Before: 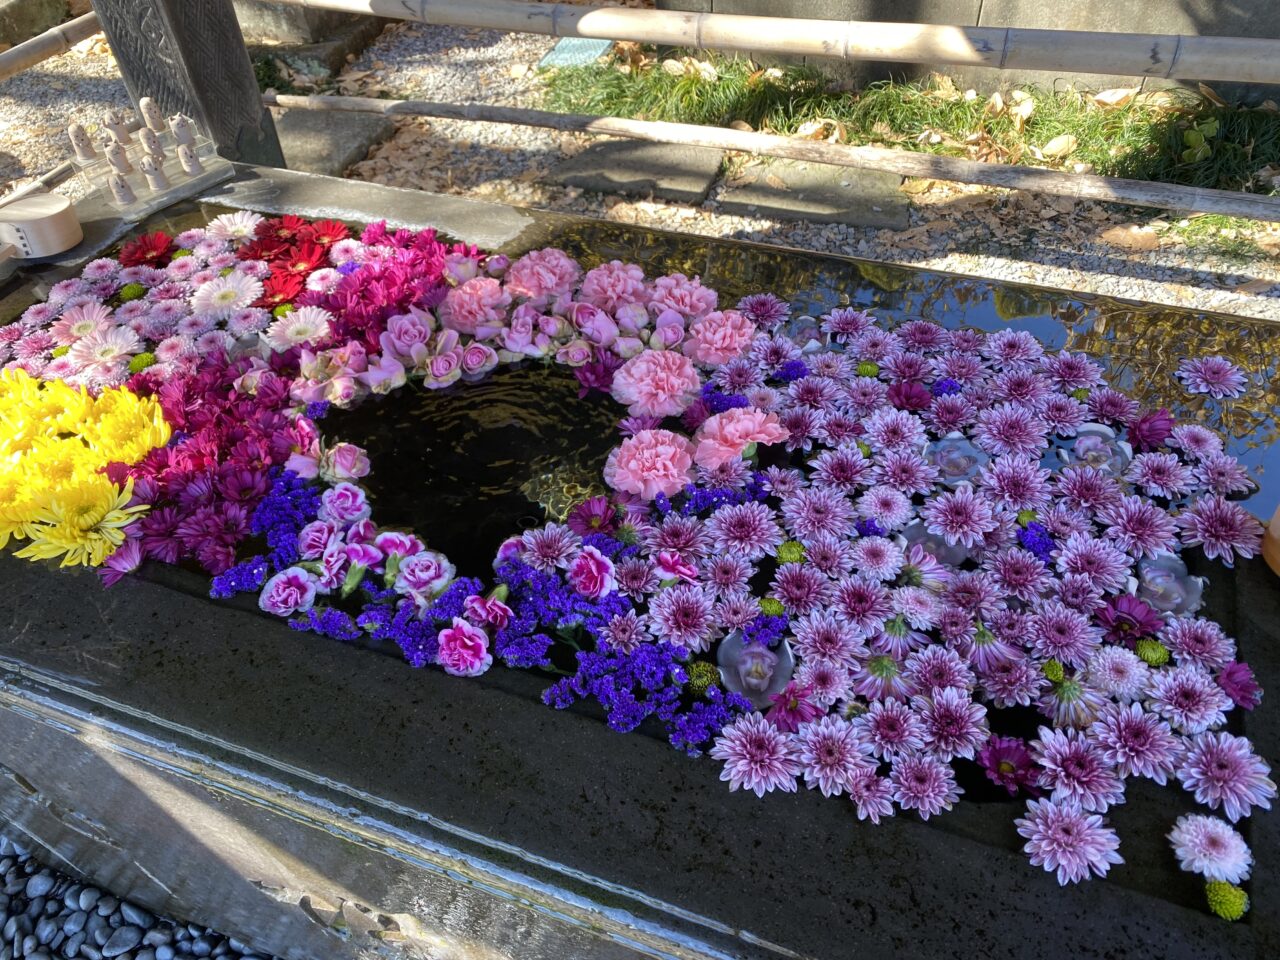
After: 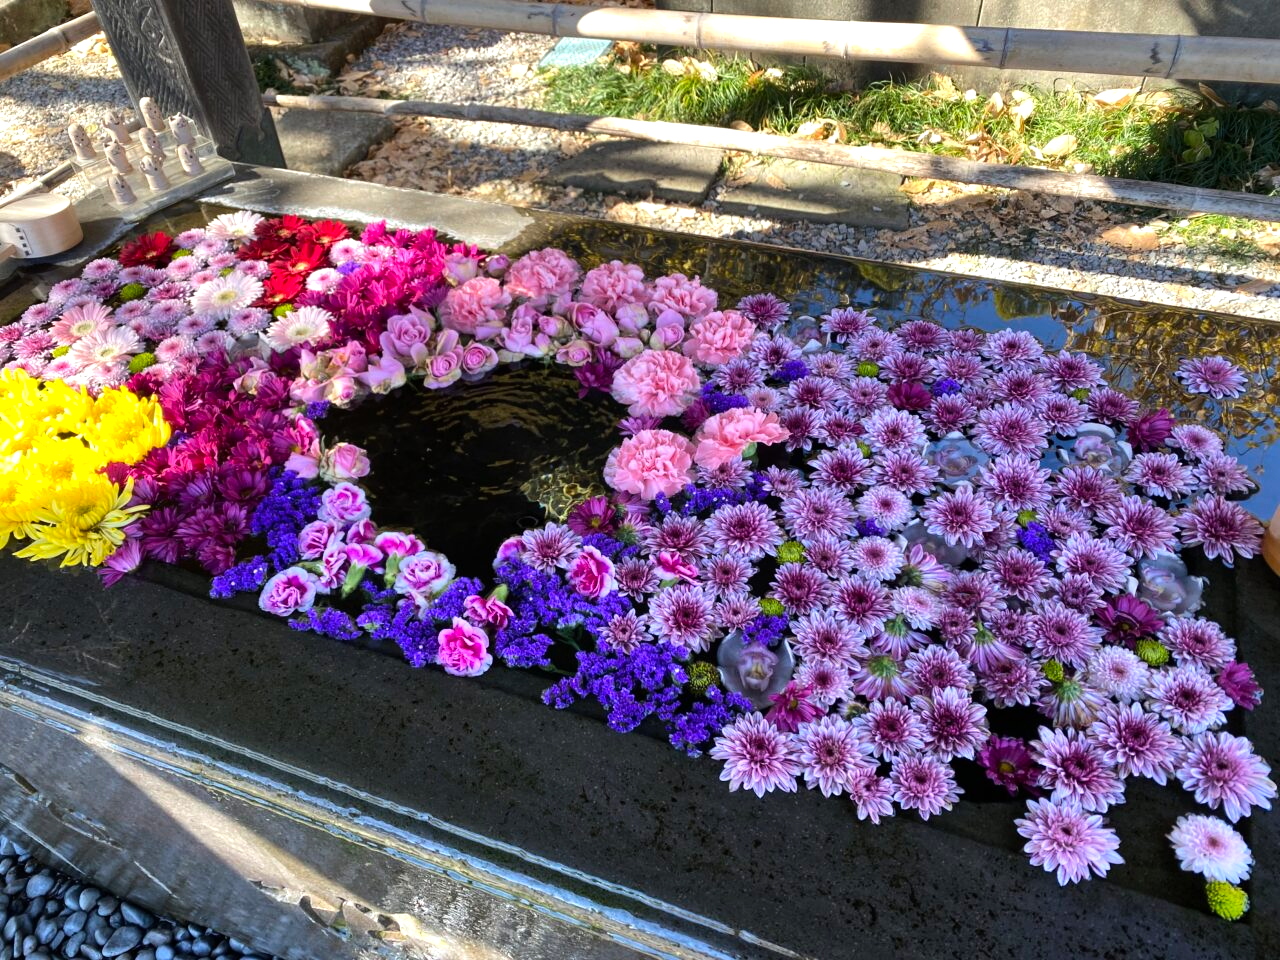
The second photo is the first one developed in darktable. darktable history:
tone equalizer: -8 EV -0.417 EV, -7 EV -0.389 EV, -6 EV -0.333 EV, -5 EV -0.222 EV, -3 EV 0.222 EV, -2 EV 0.333 EV, -1 EV 0.389 EV, +0 EV 0.417 EV, edges refinement/feathering 500, mask exposure compensation -1.57 EV, preserve details no
shadows and highlights: shadows 49, highlights -41, soften with gaussian
